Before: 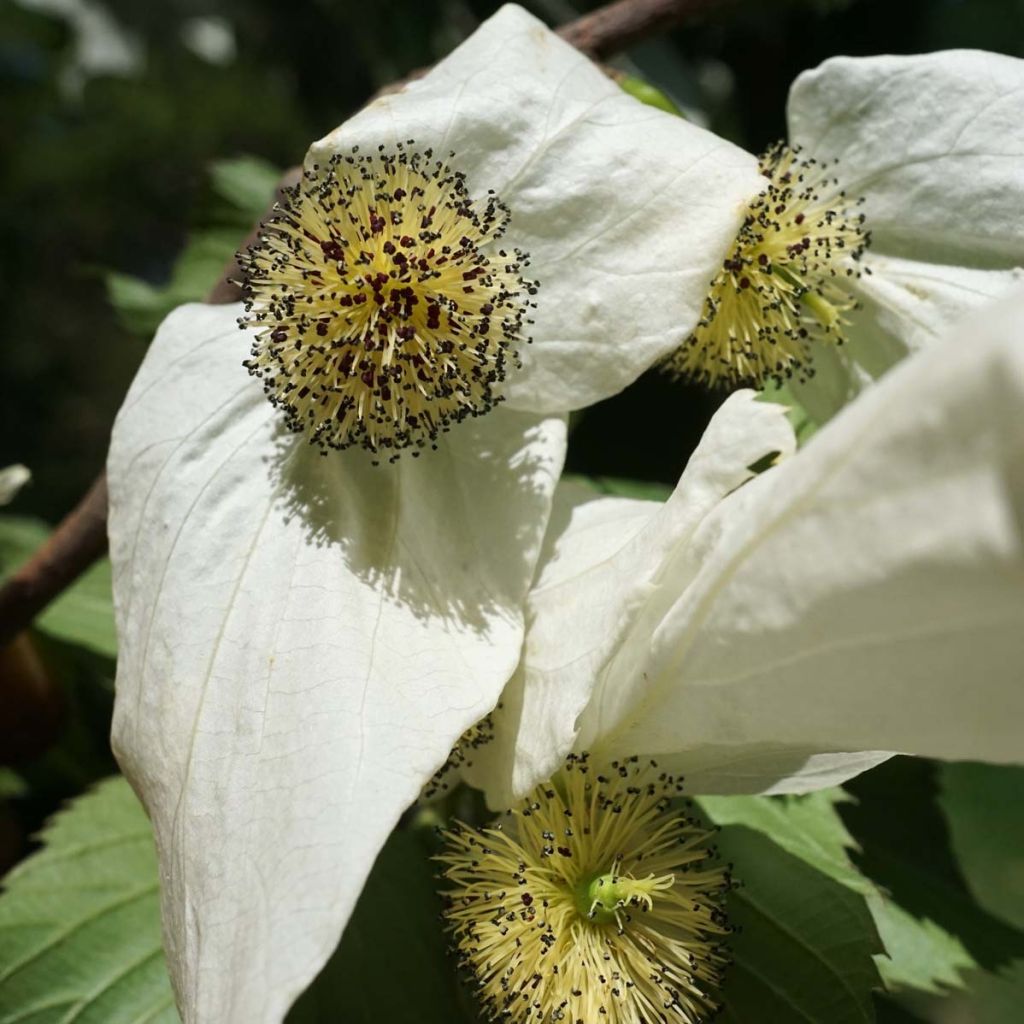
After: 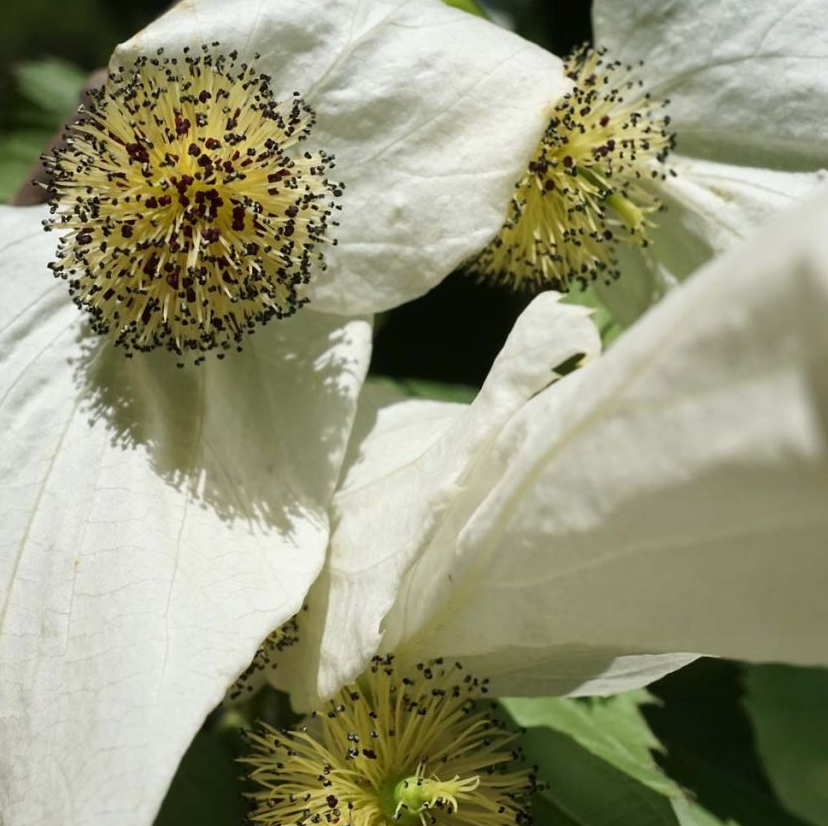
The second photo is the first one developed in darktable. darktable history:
crop: left 19.057%, top 9.626%, right 0%, bottom 9.678%
